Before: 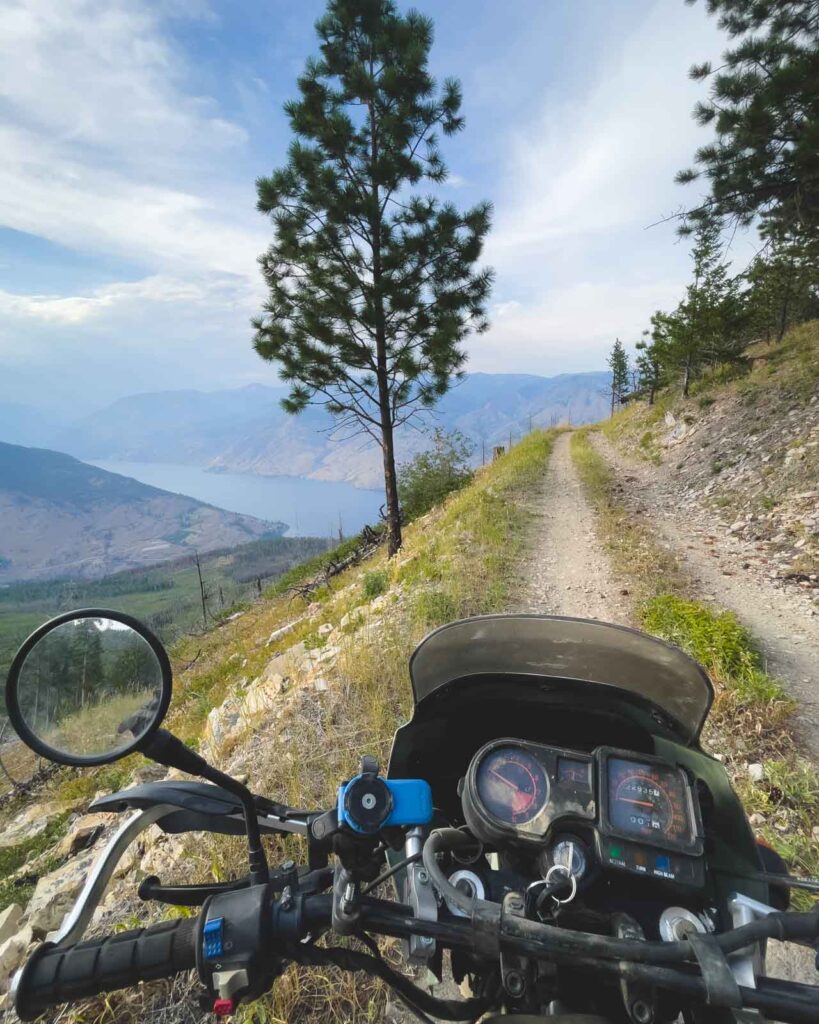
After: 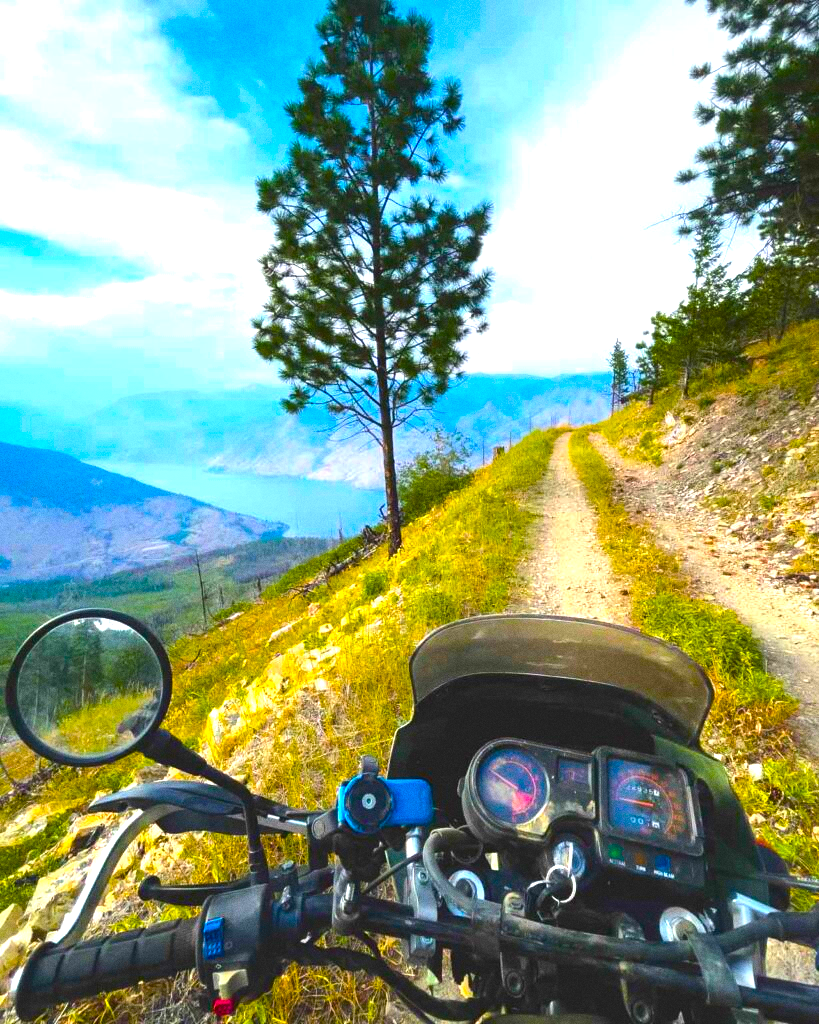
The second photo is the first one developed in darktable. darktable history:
grain: coarseness 0.09 ISO
color balance rgb: linear chroma grading › global chroma 20%, perceptual saturation grading › global saturation 65%, perceptual saturation grading › highlights 50%, perceptual saturation grading › shadows 30%, perceptual brilliance grading › global brilliance 12%, perceptual brilliance grading › highlights 15%, global vibrance 20%
